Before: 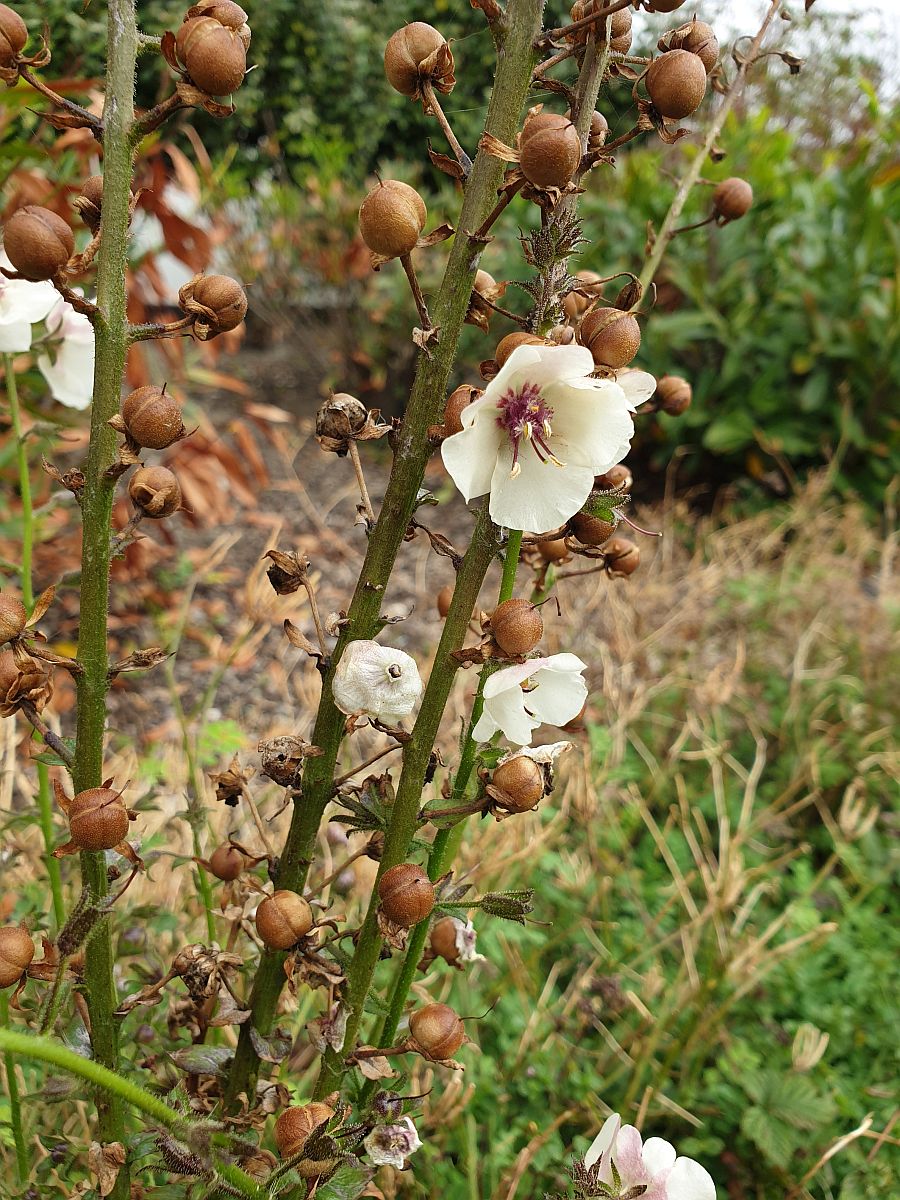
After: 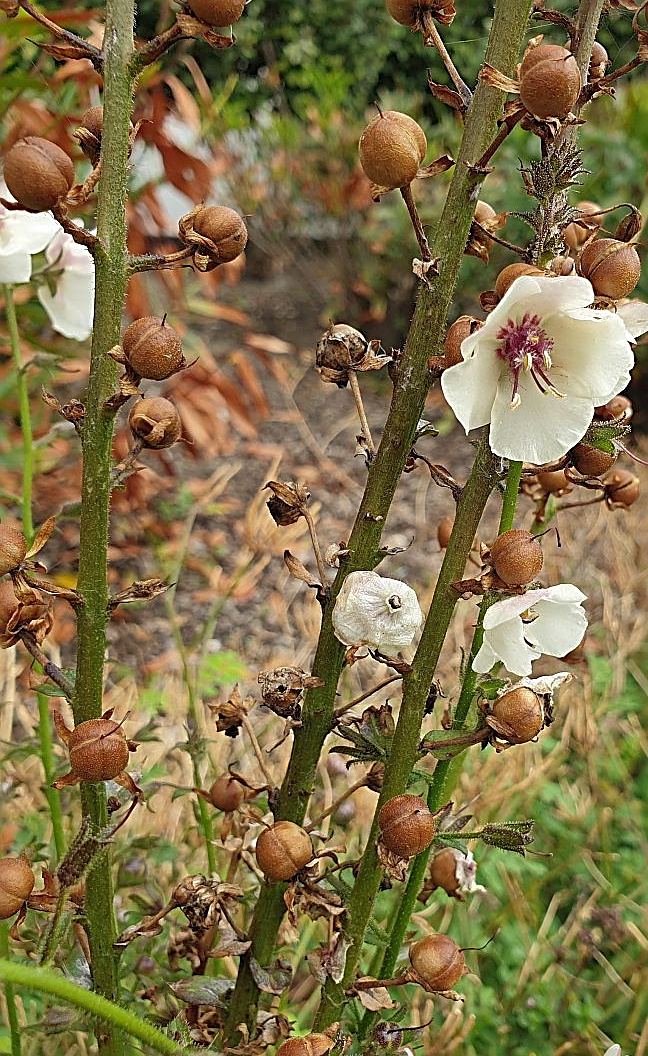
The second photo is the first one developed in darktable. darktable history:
crop: top 5.803%, right 27.864%, bottom 5.804%
sharpen: radius 2.531, amount 0.628
shadows and highlights: on, module defaults
